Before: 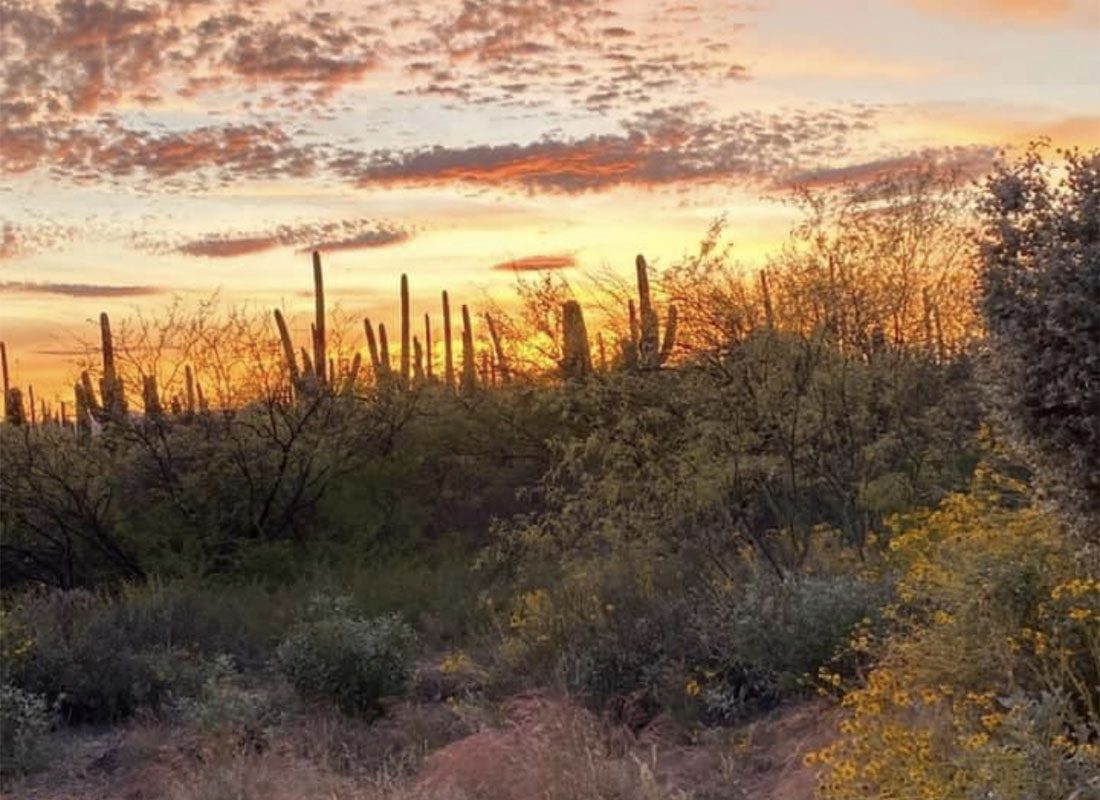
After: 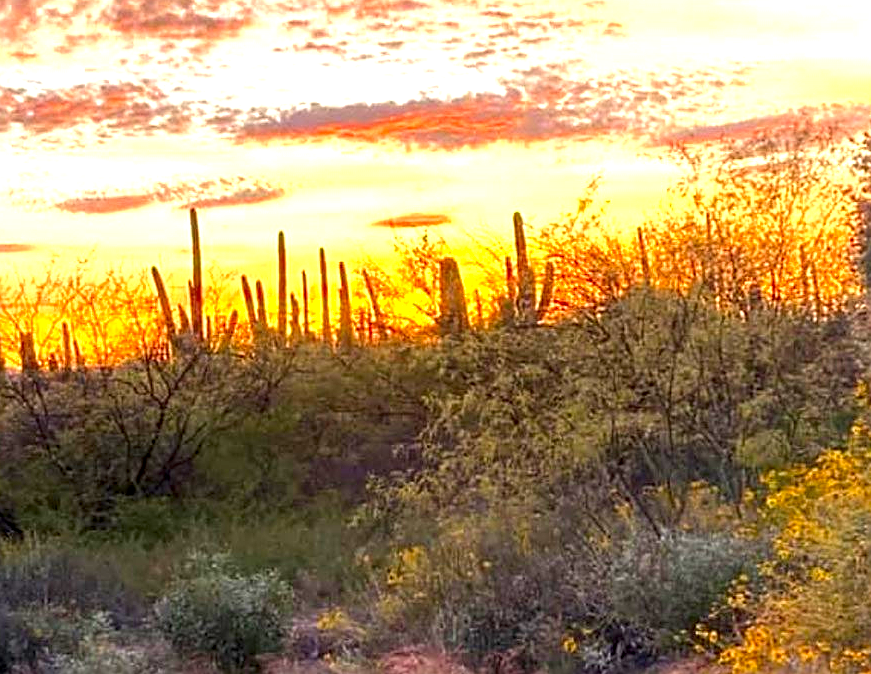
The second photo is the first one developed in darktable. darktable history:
local contrast: highlights 100%, shadows 100%, detail 120%, midtone range 0.2
contrast brightness saturation: saturation 0.5
exposure: black level correction 0.001, exposure 1.116 EV, compensate highlight preservation false
sharpen: on, module defaults
crop: left 11.225%, top 5.381%, right 9.565%, bottom 10.314%
